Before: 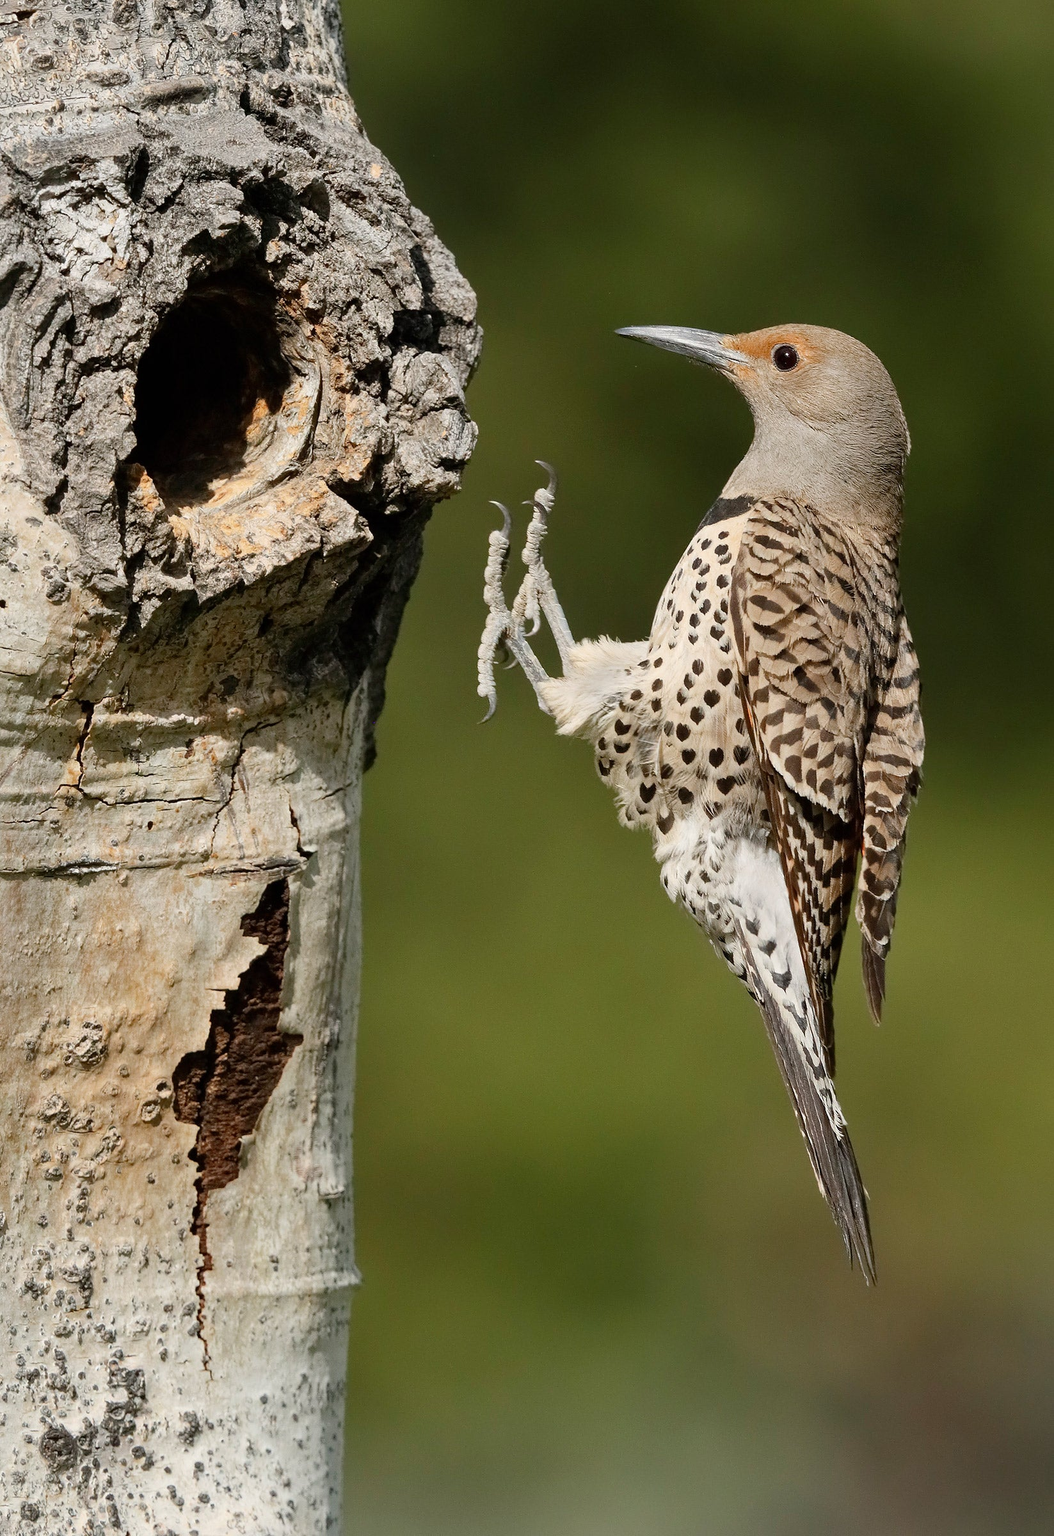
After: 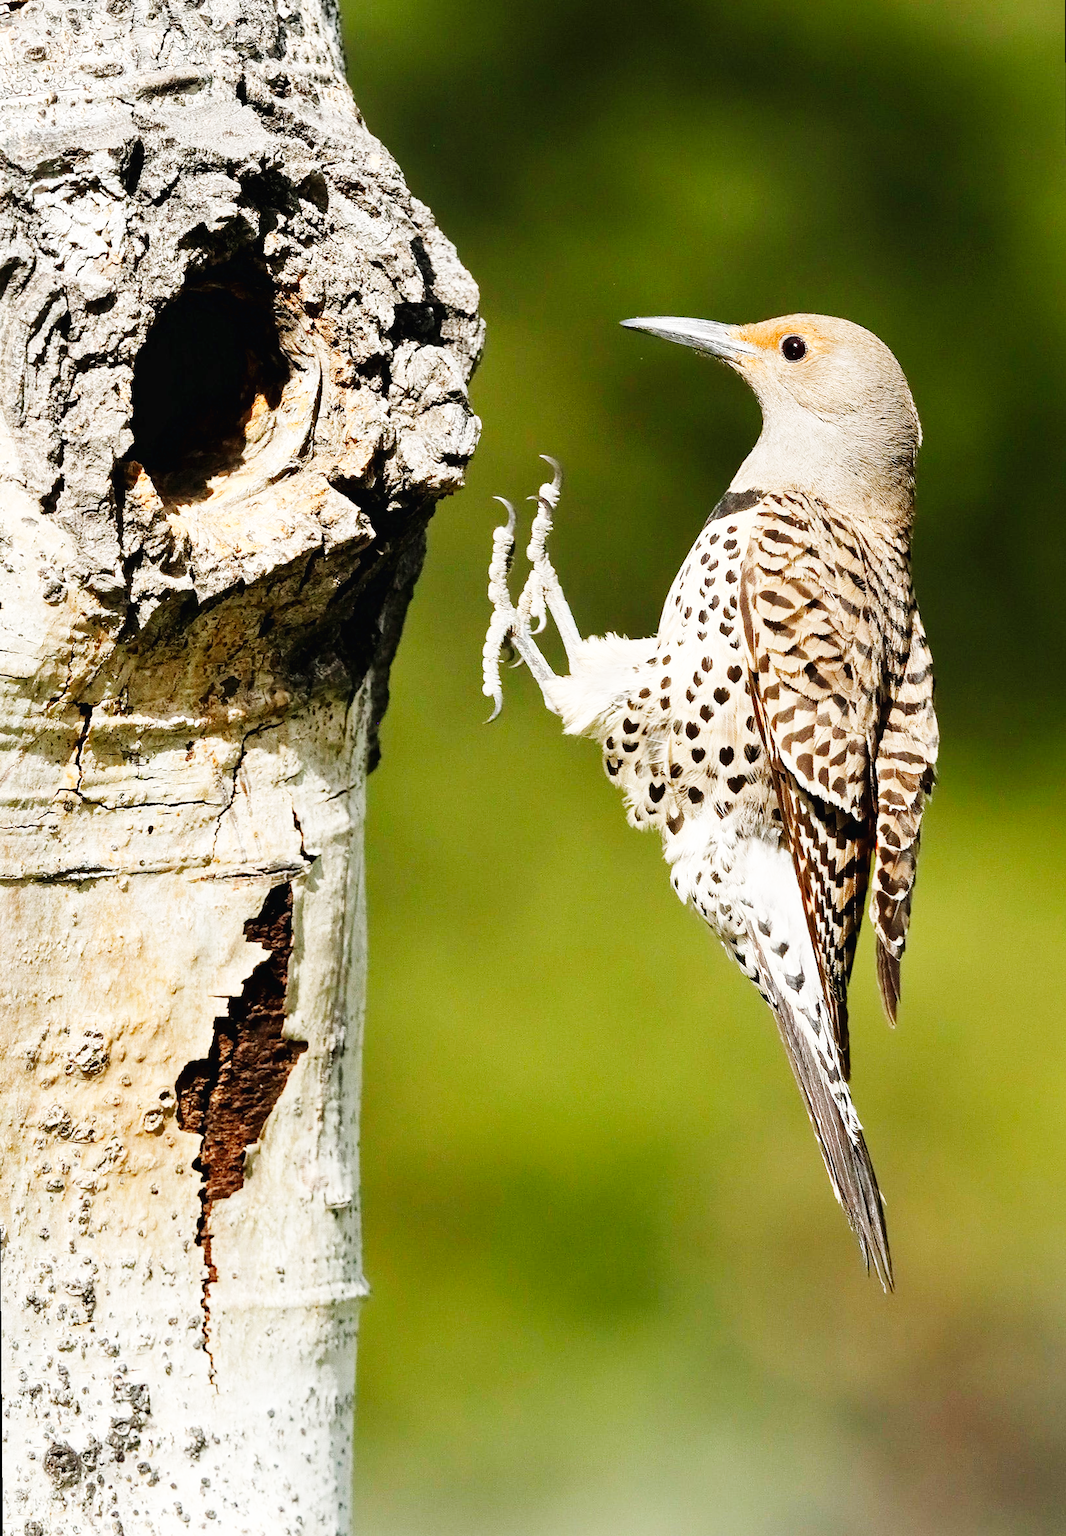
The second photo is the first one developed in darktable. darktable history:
base curve: curves: ch0 [(0, 0.003) (0.001, 0.002) (0.006, 0.004) (0.02, 0.022) (0.048, 0.086) (0.094, 0.234) (0.162, 0.431) (0.258, 0.629) (0.385, 0.8) (0.548, 0.918) (0.751, 0.988) (1, 1)], preserve colors none
rotate and perspective: rotation -0.45°, automatic cropping original format, crop left 0.008, crop right 0.992, crop top 0.012, crop bottom 0.988
